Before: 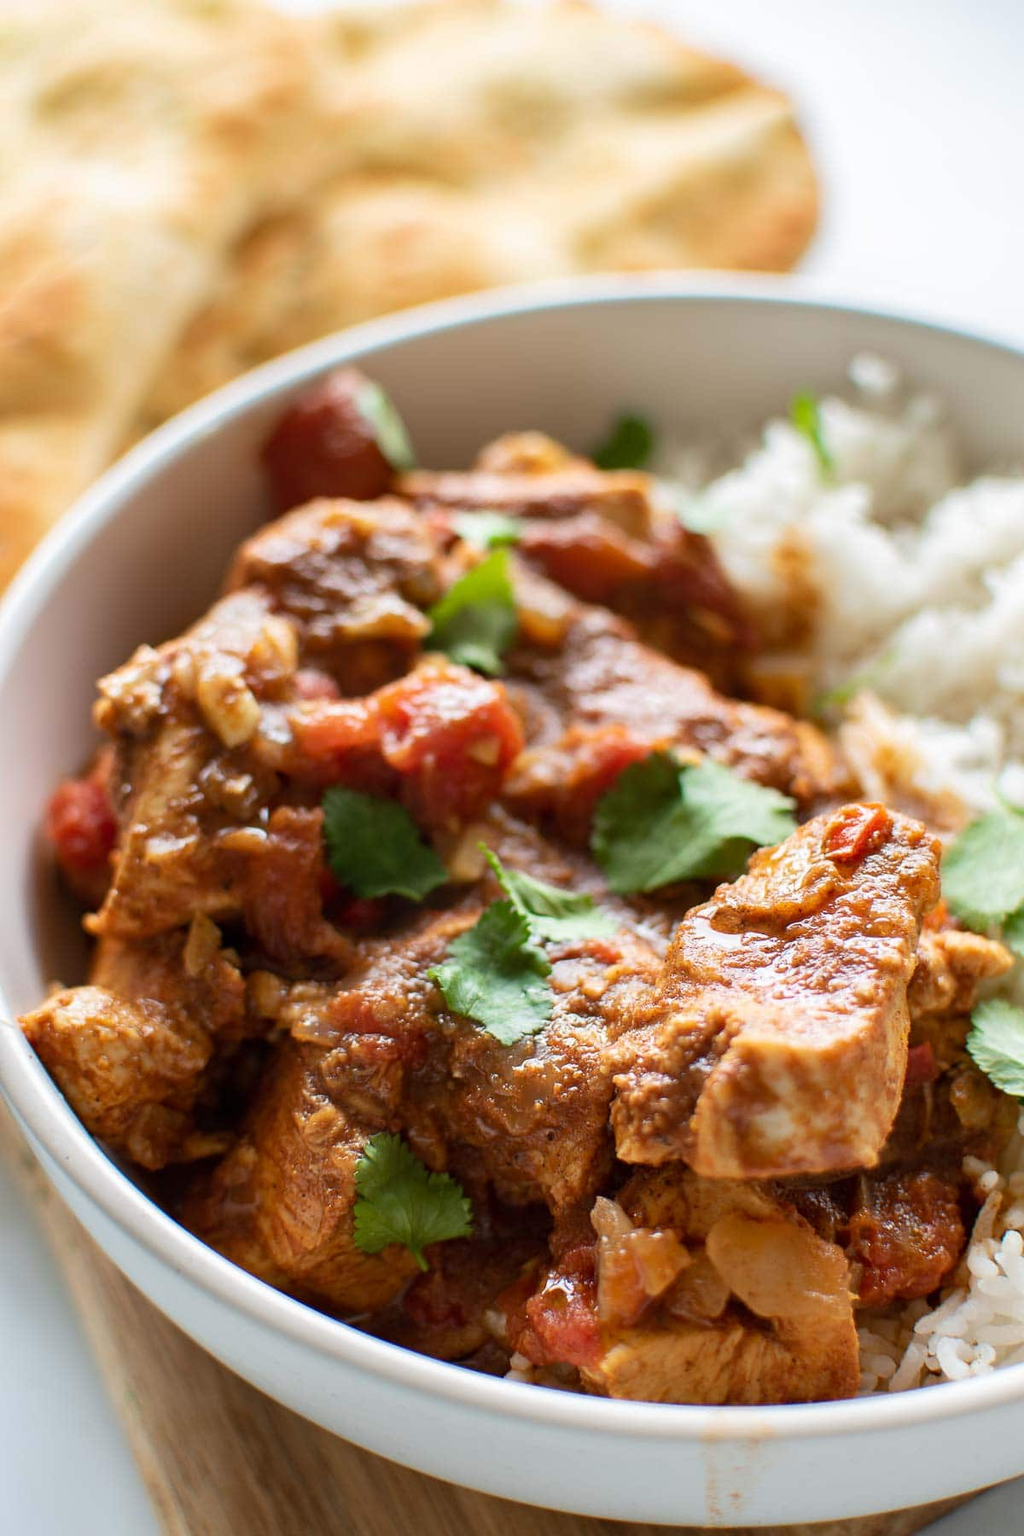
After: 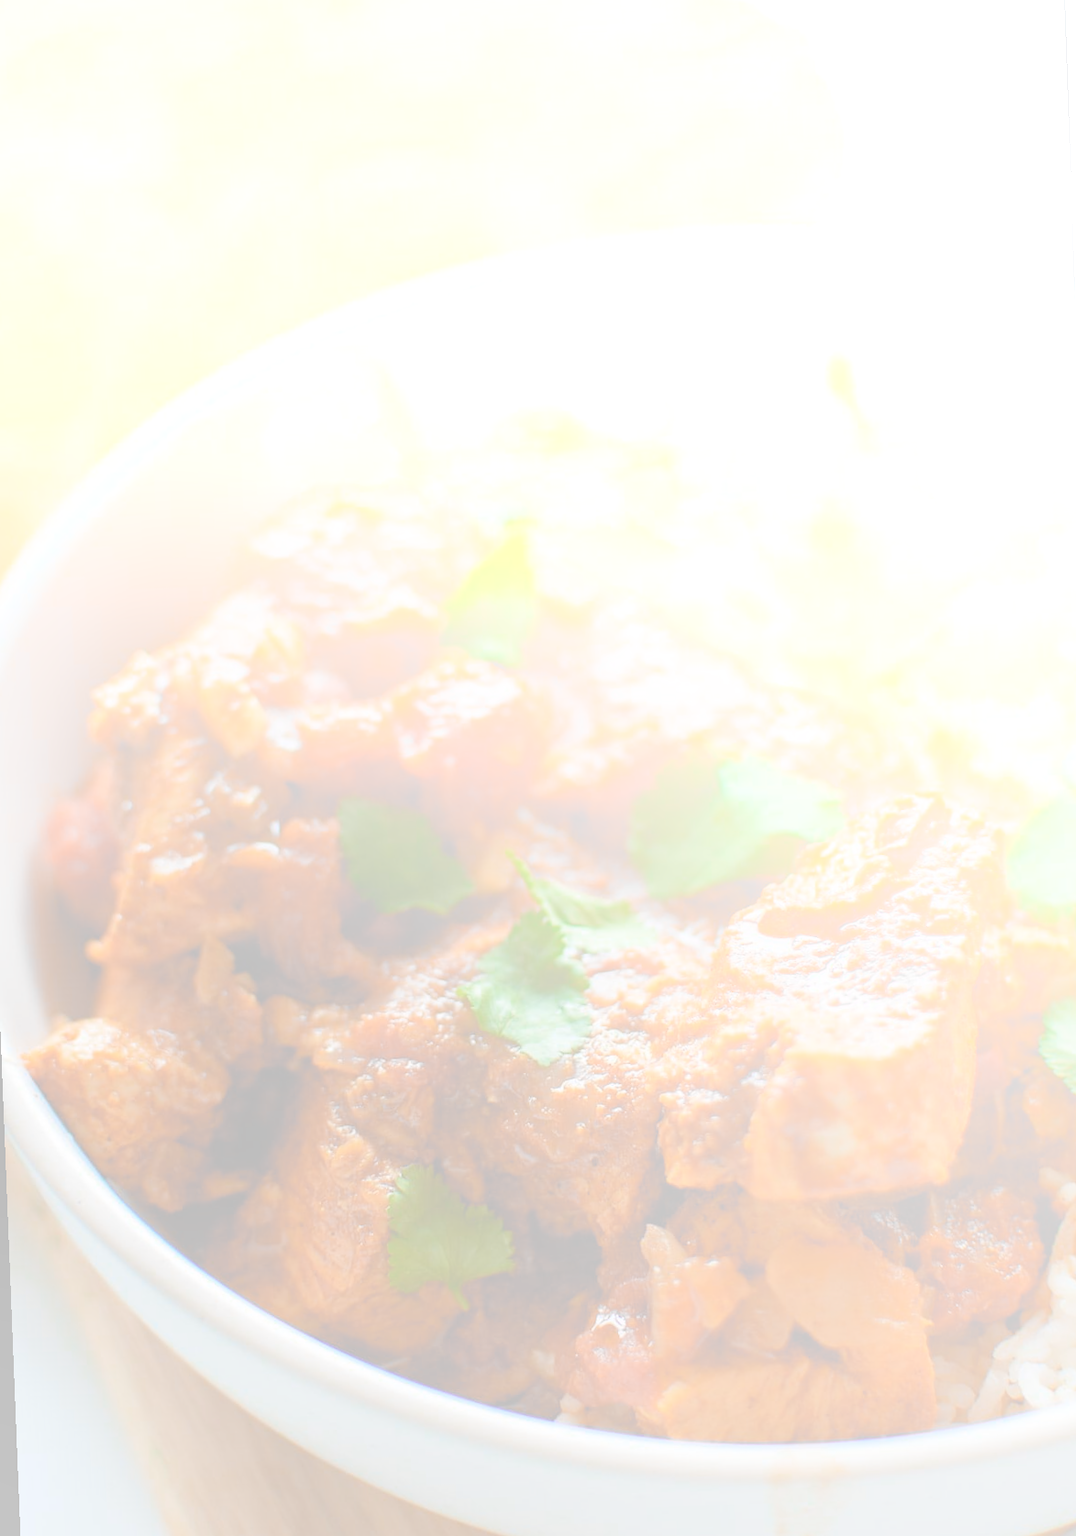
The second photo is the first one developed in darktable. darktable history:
color zones: curves: ch0 [(0, 0.487) (0.241, 0.395) (0.434, 0.373) (0.658, 0.412) (0.838, 0.487)]; ch1 [(0, 0) (0.053, 0.053) (0.211, 0.202) (0.579, 0.259) (0.781, 0.241)]
bloom: size 85%, threshold 5%, strength 85%
rotate and perspective: rotation -2.12°, lens shift (vertical) 0.009, lens shift (horizontal) -0.008, automatic cropping original format, crop left 0.036, crop right 0.964, crop top 0.05, crop bottom 0.959
